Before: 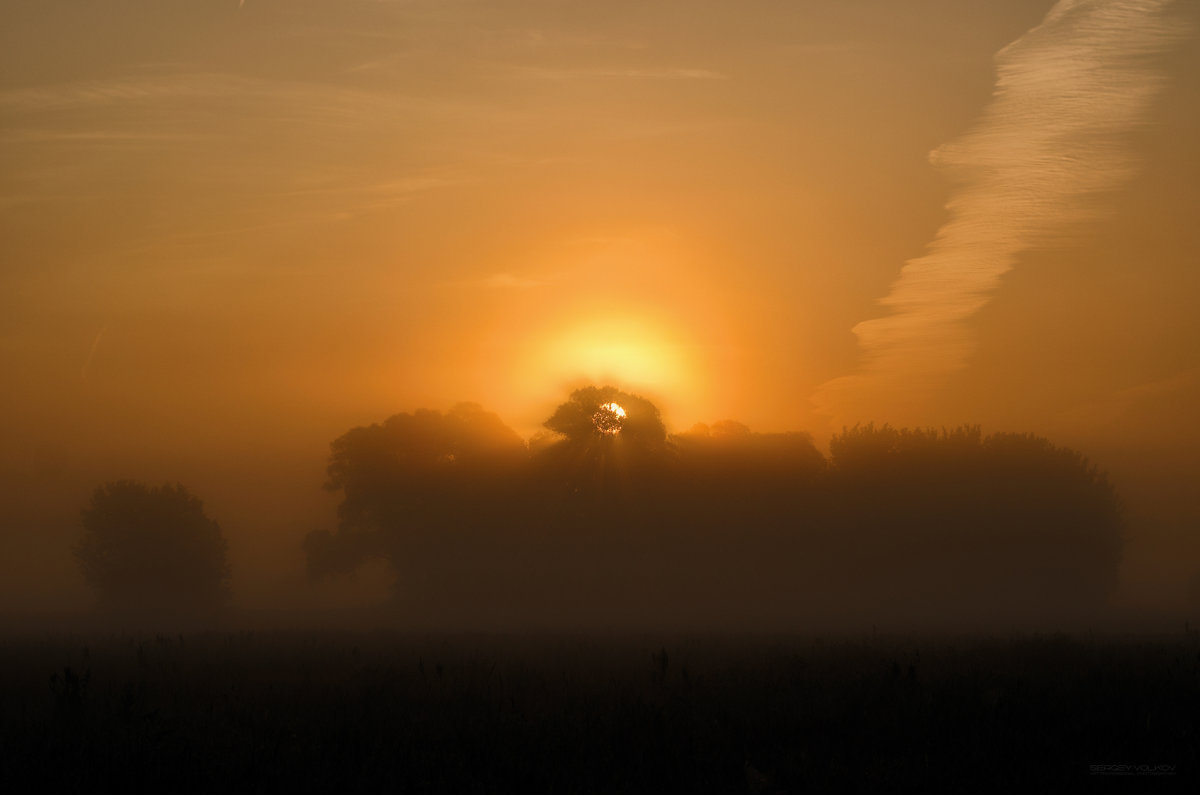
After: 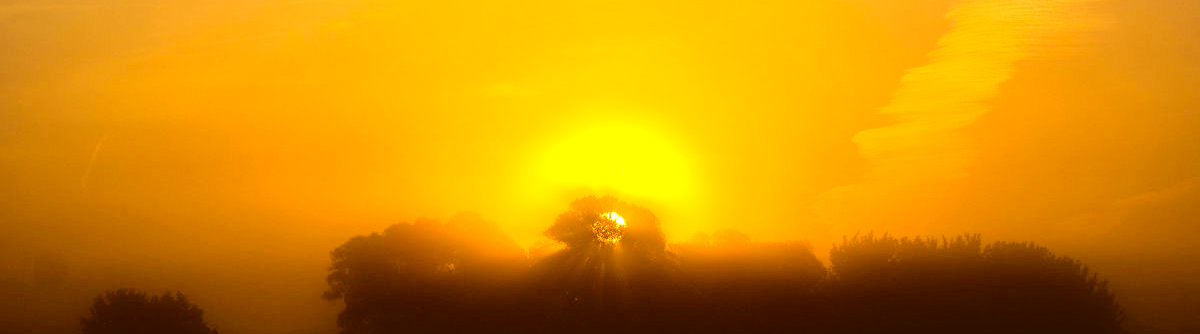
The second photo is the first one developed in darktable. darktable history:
exposure: exposure 0.479 EV, compensate exposure bias true, compensate highlight preservation false
tone curve: curves: ch0 [(0, 0) (0.003, 0.03) (0.011, 0.03) (0.025, 0.033) (0.044, 0.035) (0.069, 0.04) (0.1, 0.046) (0.136, 0.052) (0.177, 0.08) (0.224, 0.121) (0.277, 0.225) (0.335, 0.343) (0.399, 0.456) (0.468, 0.555) (0.543, 0.647) (0.623, 0.732) (0.709, 0.808) (0.801, 0.886) (0.898, 0.947) (1, 1)], color space Lab, independent channels
crop and rotate: top 24.099%, bottom 33.884%
color balance rgb: shadows lift › luminance -21.985%, shadows lift › chroma 9.298%, shadows lift › hue 284.16°, perceptual saturation grading › global saturation 30.397%, perceptual brilliance grading › global brilliance 24.76%, global vibrance 20%
